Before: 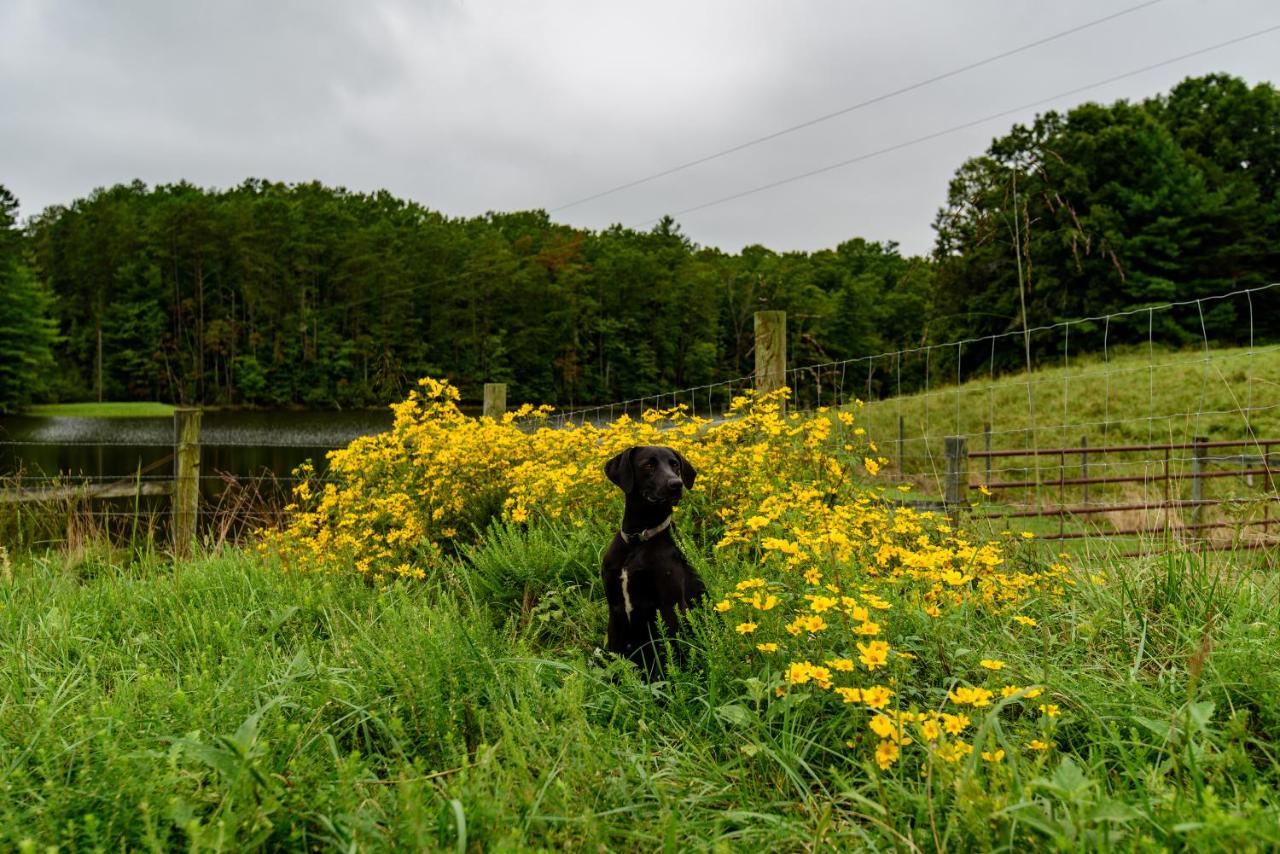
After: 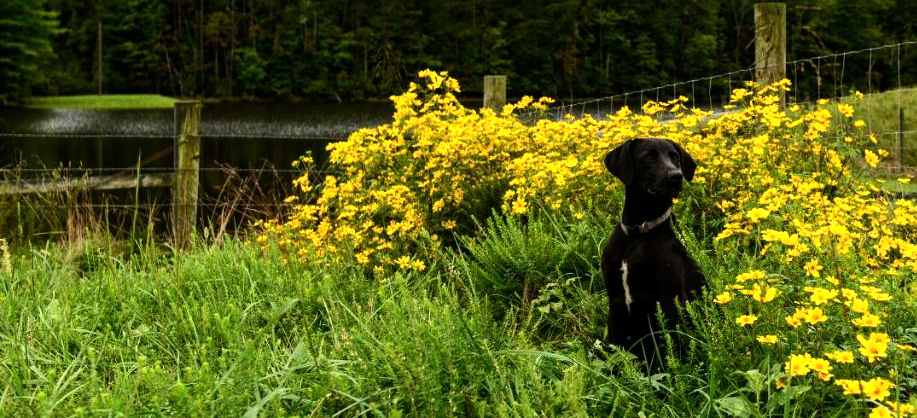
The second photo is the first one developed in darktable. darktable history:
crop: top 36.076%, right 28.315%, bottom 14.932%
tone equalizer: -8 EV -0.719 EV, -7 EV -0.723 EV, -6 EV -0.573 EV, -5 EV -0.415 EV, -3 EV 0.397 EV, -2 EV 0.6 EV, -1 EV 0.683 EV, +0 EV 0.726 EV, edges refinement/feathering 500, mask exposure compensation -1.57 EV, preserve details no
